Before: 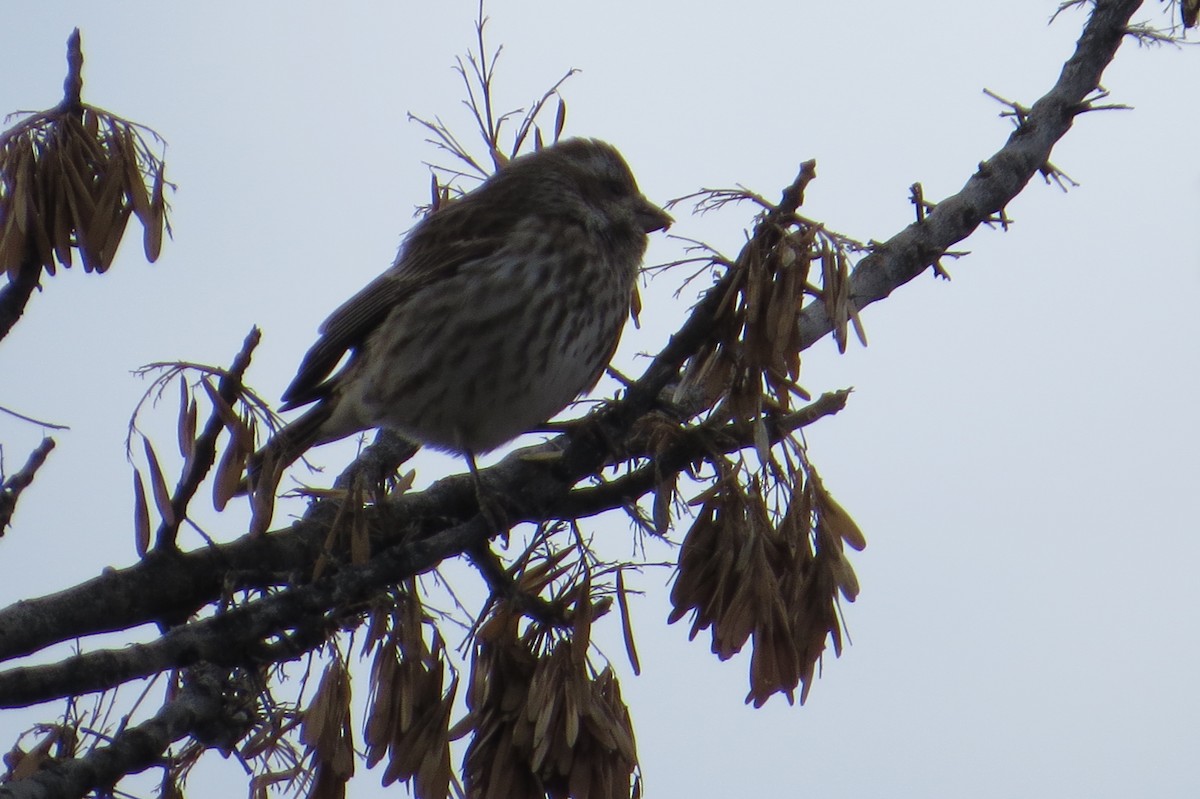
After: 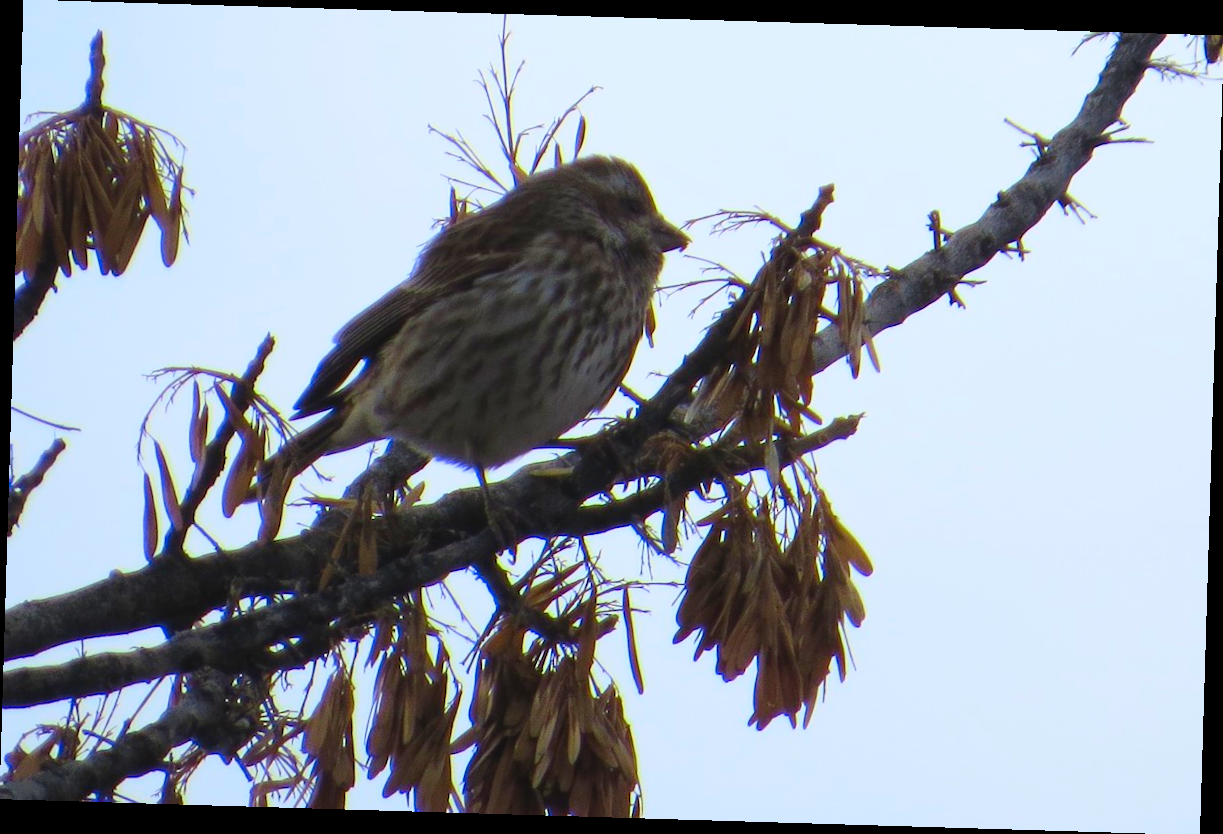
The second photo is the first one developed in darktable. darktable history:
contrast brightness saturation: contrast 0.2, brightness 0.2, saturation 0.8
rotate and perspective: rotation 1.72°, automatic cropping off
